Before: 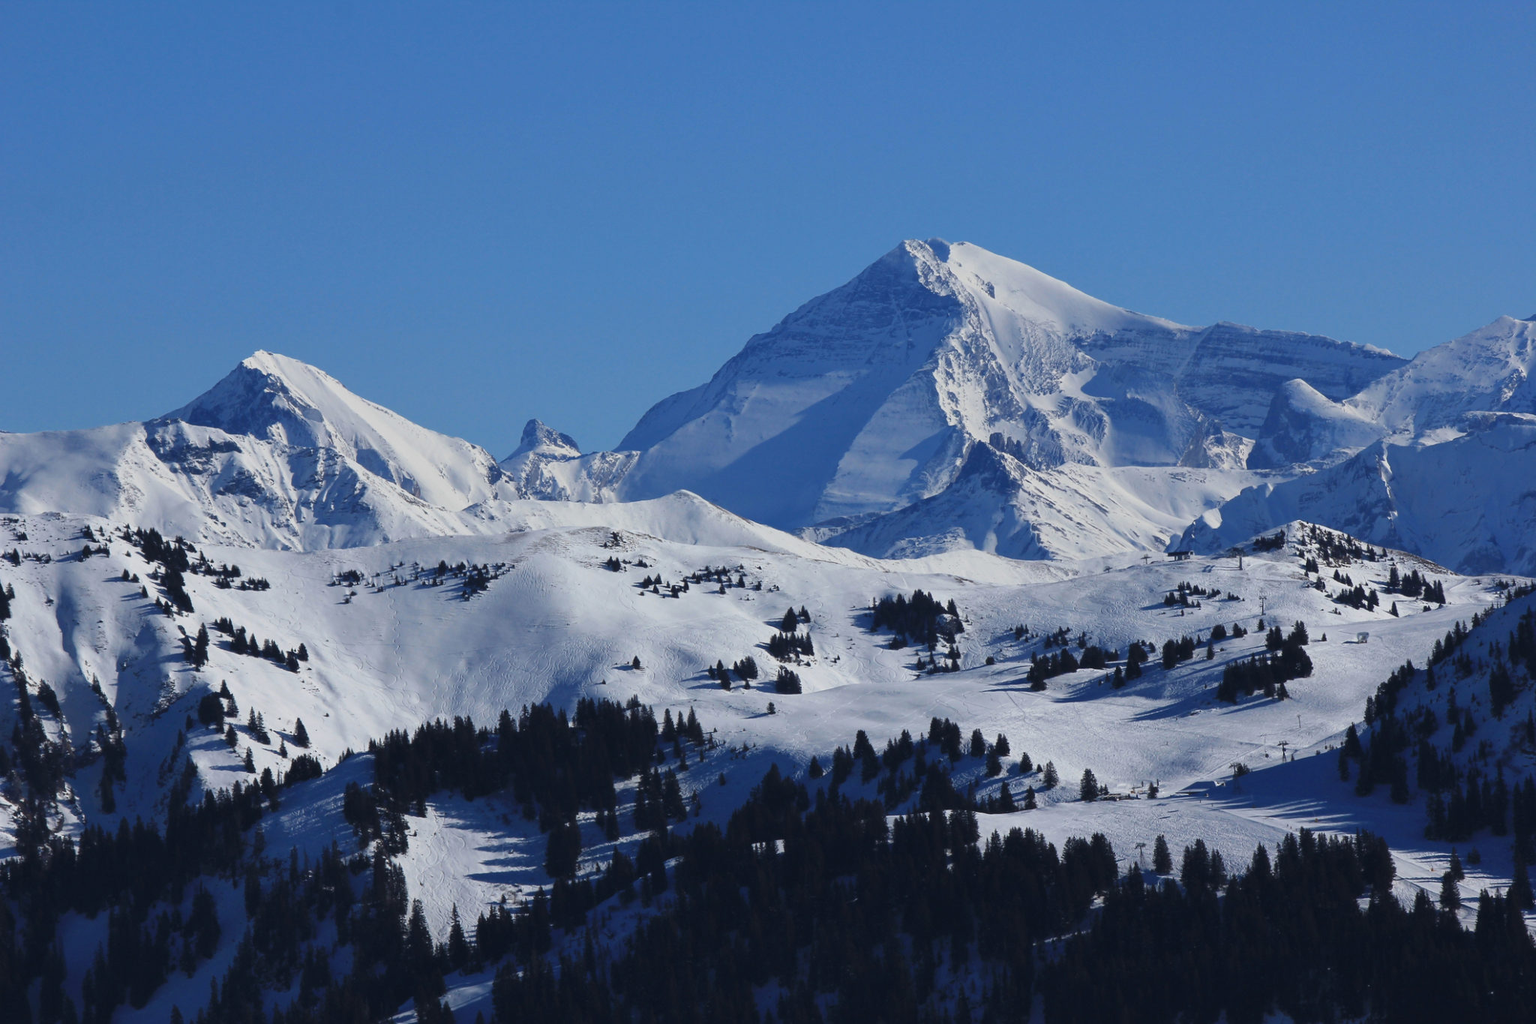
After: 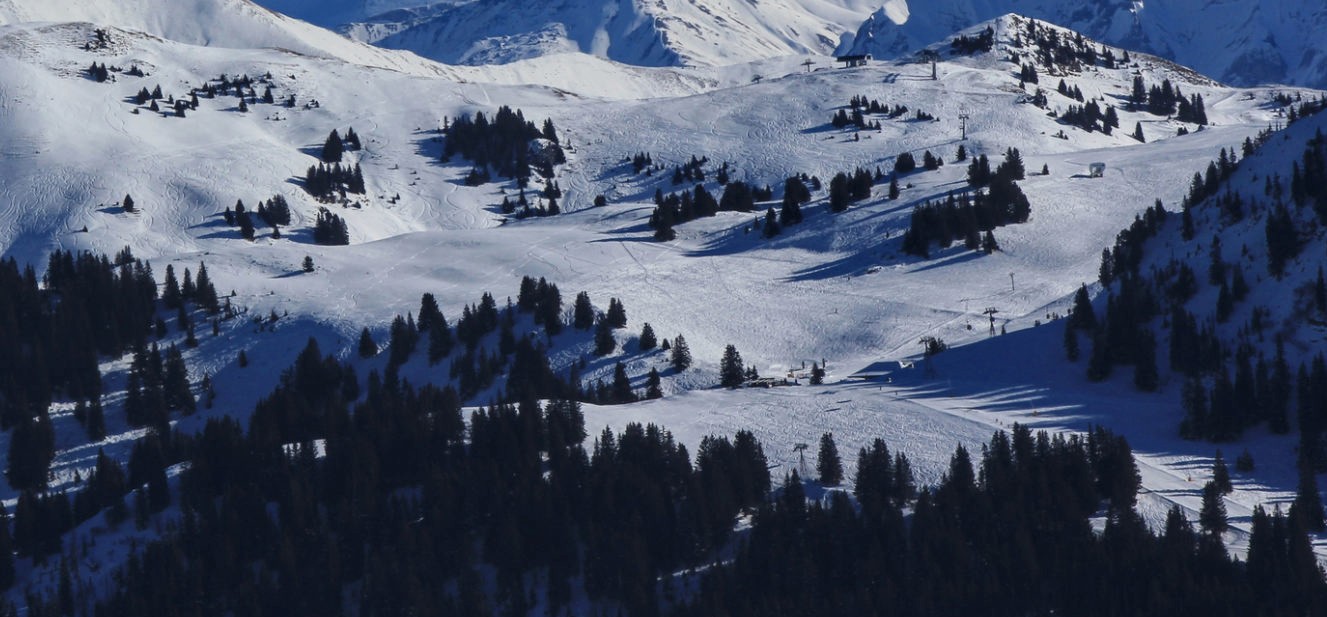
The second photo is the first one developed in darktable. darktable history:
local contrast: on, module defaults
crop and rotate: left 35.204%, top 49.823%, bottom 4.95%
